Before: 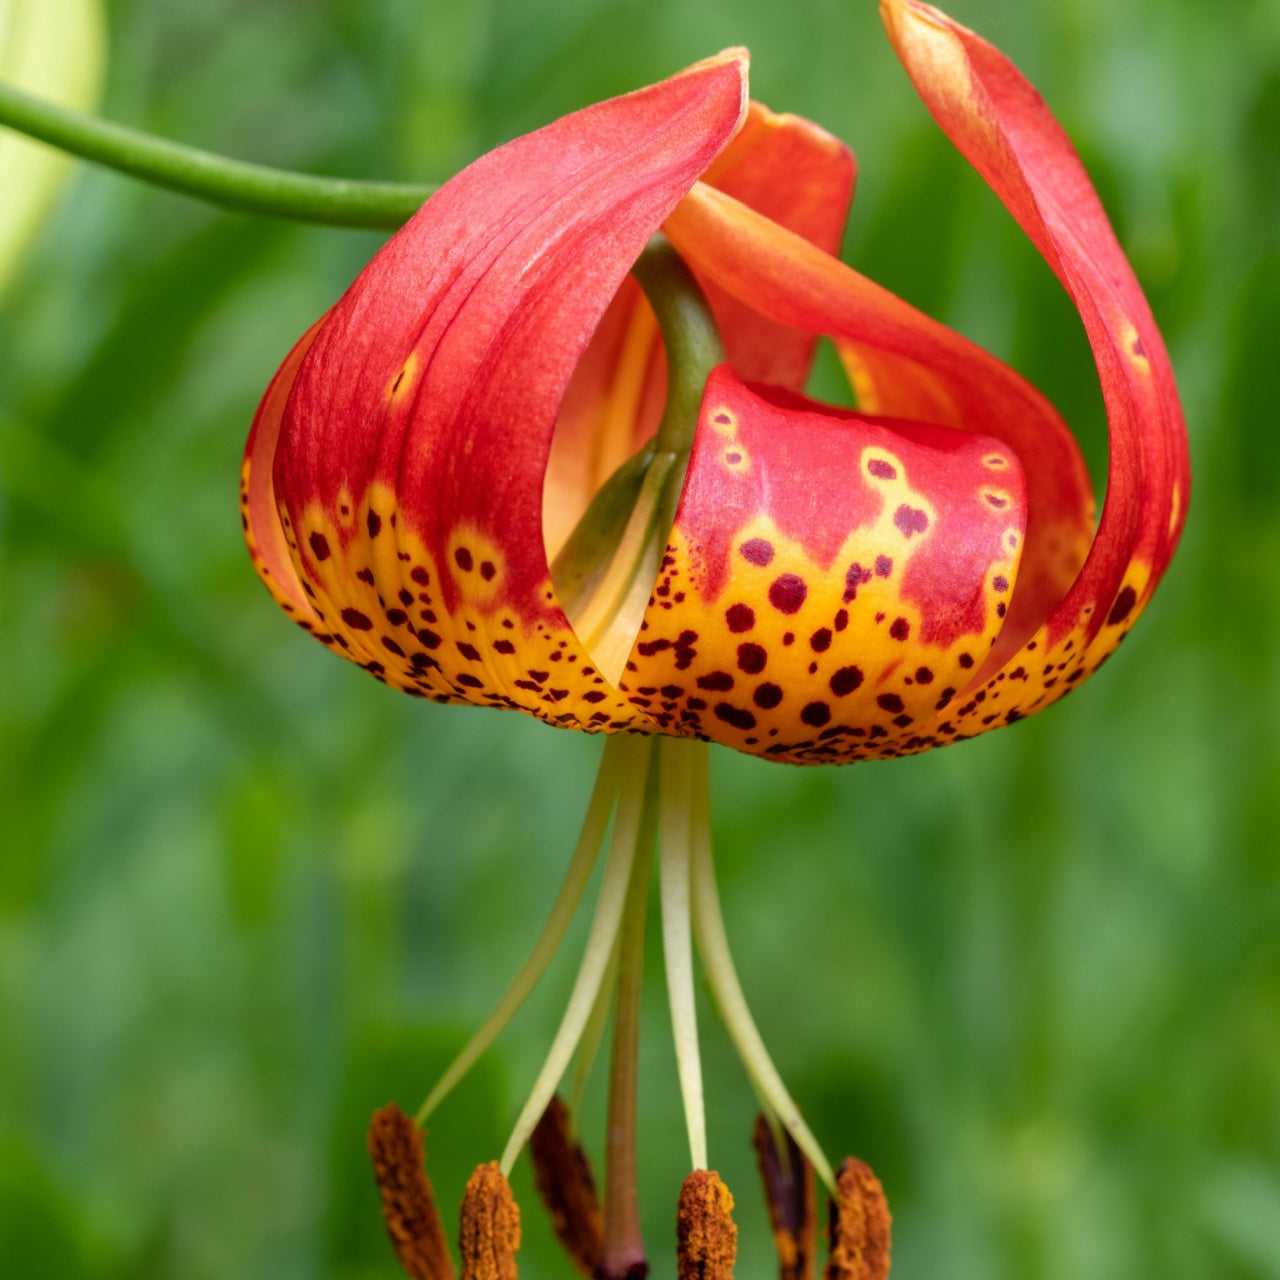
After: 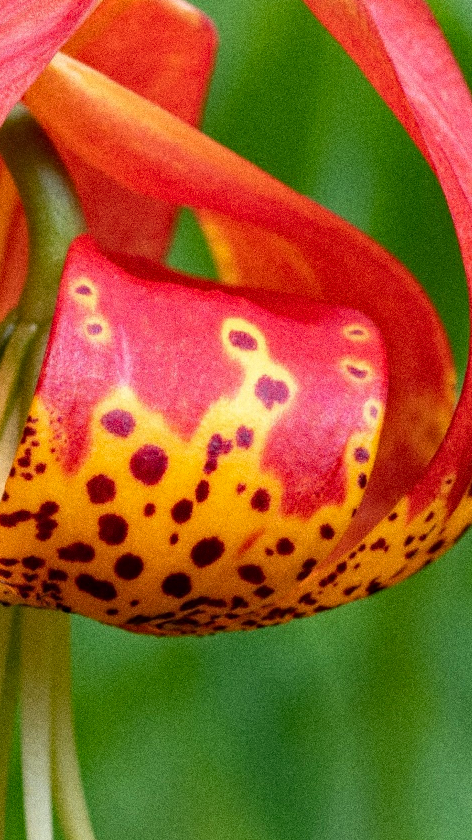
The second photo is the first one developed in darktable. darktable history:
haze removal: compatibility mode true, adaptive false
grain: coarseness 0.09 ISO, strength 40%
crop and rotate: left 49.936%, top 10.094%, right 13.136%, bottom 24.256%
